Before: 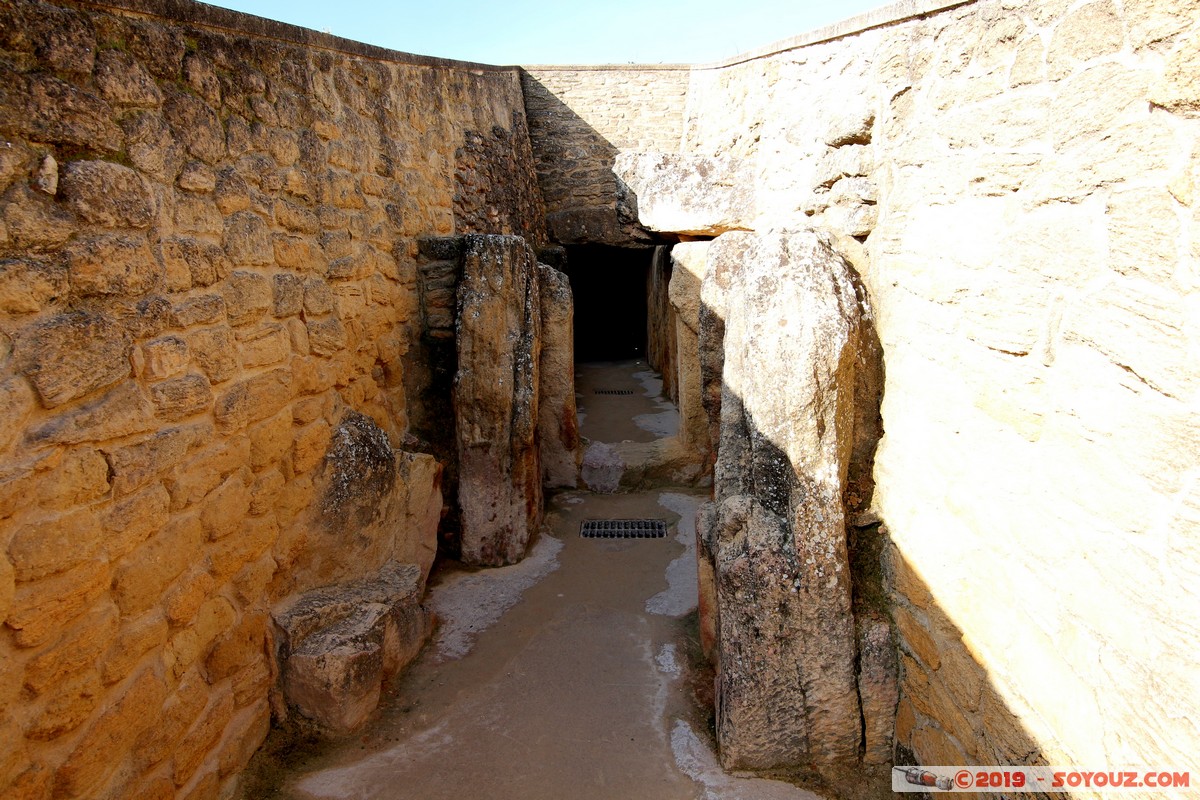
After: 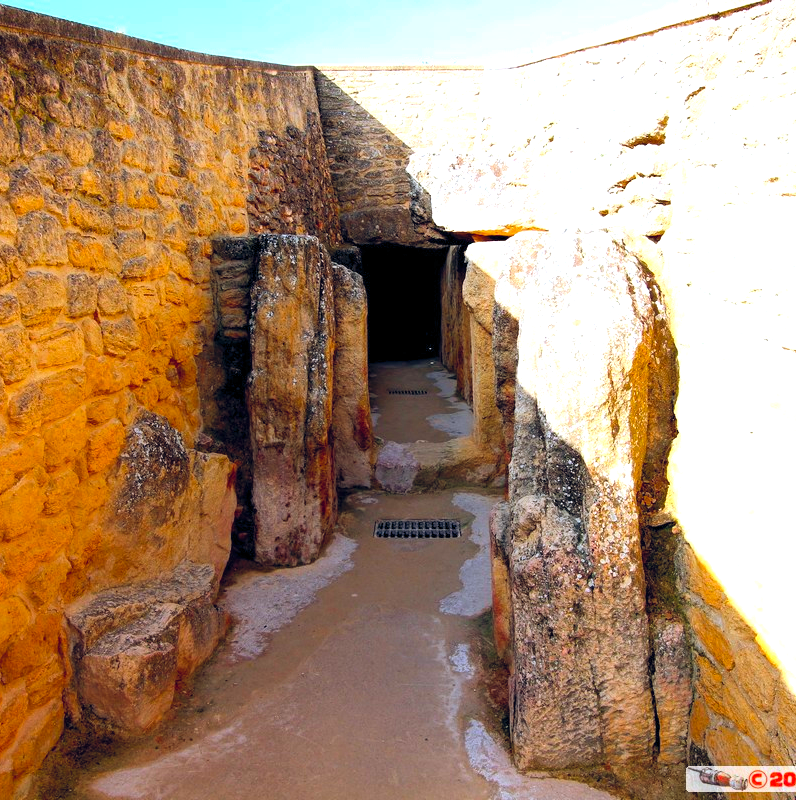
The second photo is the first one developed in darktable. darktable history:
crop: left 17.21%, right 16.453%
color balance rgb: highlights gain › luminance 16.417%, highlights gain › chroma 2.929%, highlights gain › hue 261.01°, global offset › chroma 0.065%, global offset › hue 254.02°, perceptual saturation grading › global saturation 16.434%, perceptual brilliance grading › highlights 10.35%, perceptual brilliance grading › mid-tones 5.531%, global vibrance 20%
contrast brightness saturation: contrast 0.07, brightness 0.173, saturation 0.403
